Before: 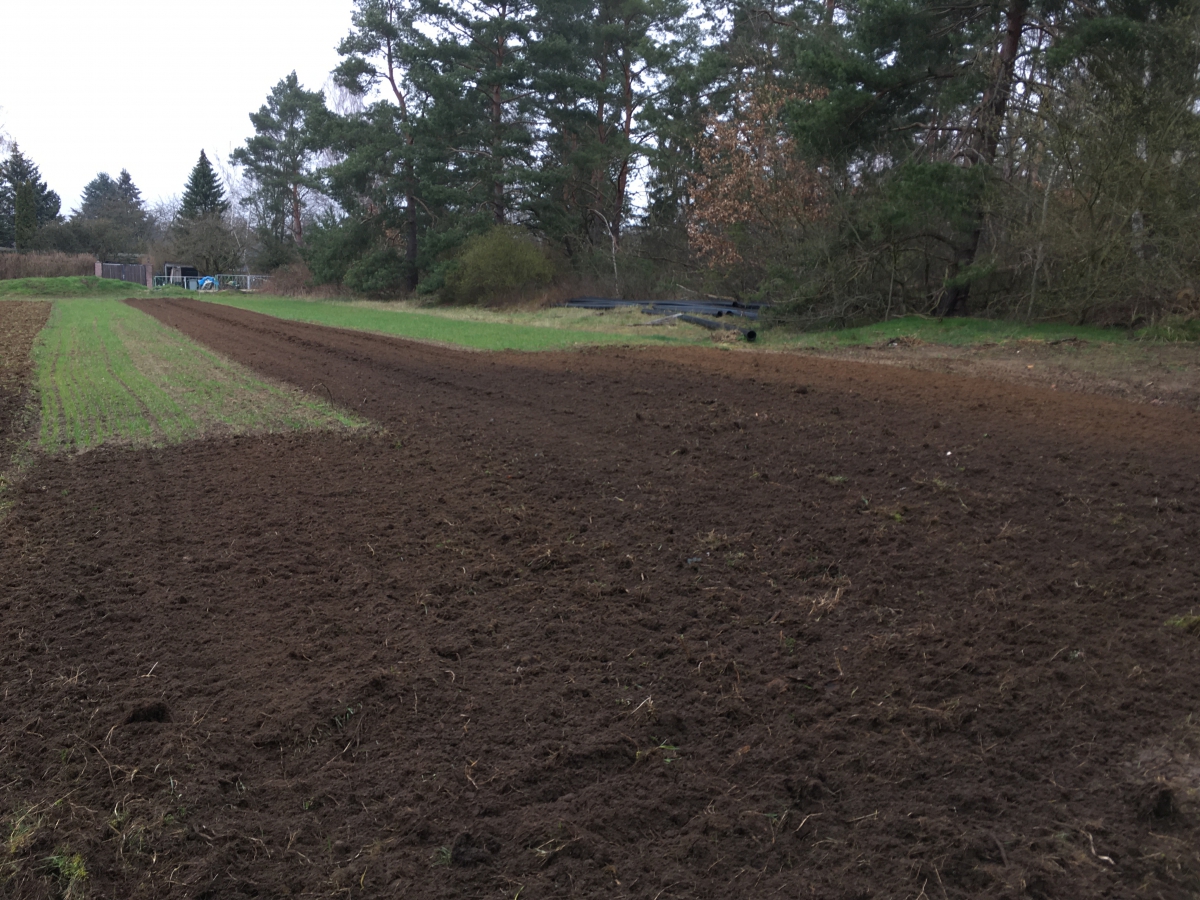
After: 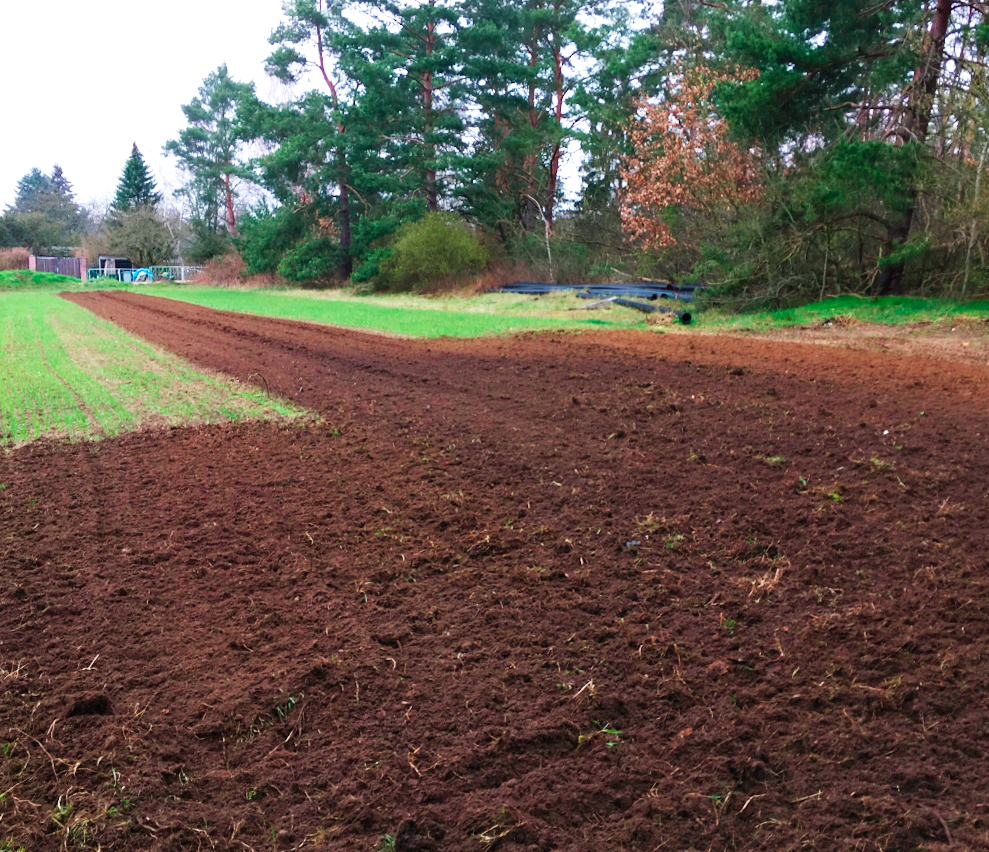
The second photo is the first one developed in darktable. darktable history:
crop and rotate: angle 1°, left 4.281%, top 0.642%, right 11.383%, bottom 2.486%
base curve: curves: ch0 [(0, 0.003) (0.001, 0.002) (0.006, 0.004) (0.02, 0.022) (0.048, 0.086) (0.094, 0.234) (0.162, 0.431) (0.258, 0.629) (0.385, 0.8) (0.548, 0.918) (0.751, 0.988) (1, 1)], preserve colors none
color contrast: green-magenta contrast 1.73, blue-yellow contrast 1.15
velvia: on, module defaults
